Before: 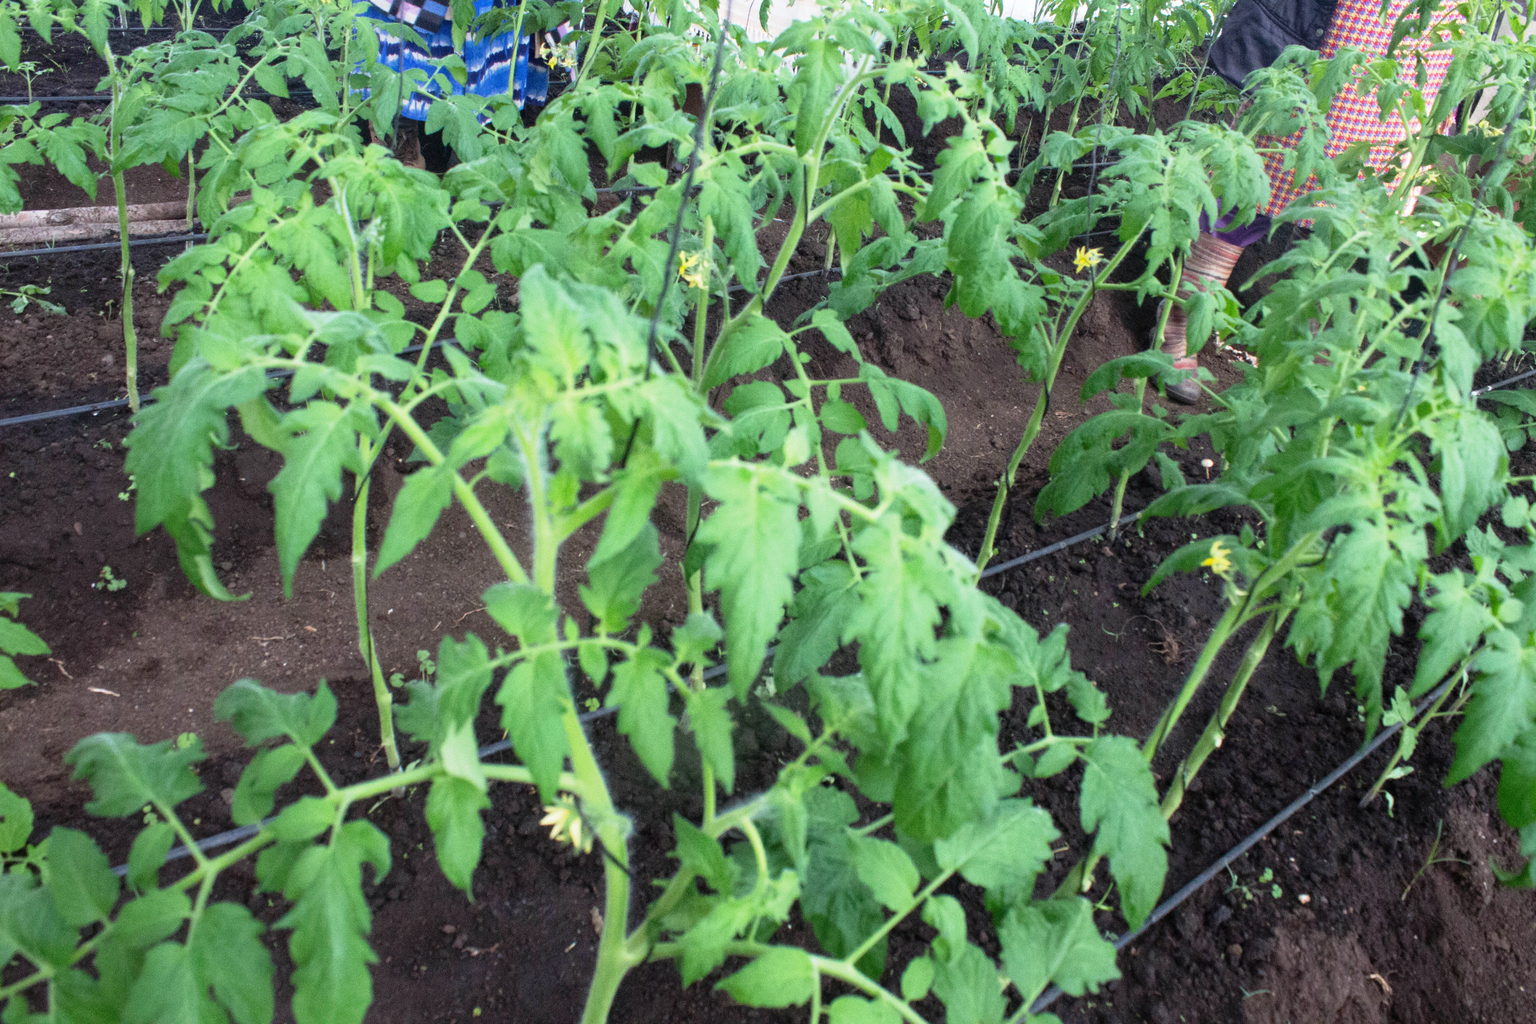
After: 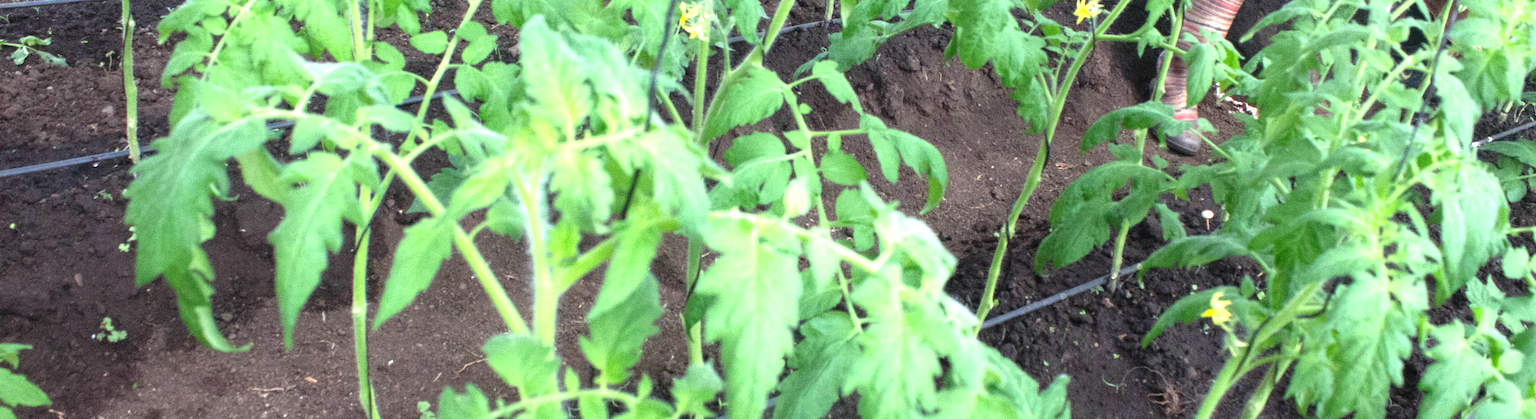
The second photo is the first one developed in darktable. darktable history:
crop and rotate: top 24.336%, bottom 34.685%
exposure: black level correction 0, exposure 0.704 EV, compensate highlight preservation false
